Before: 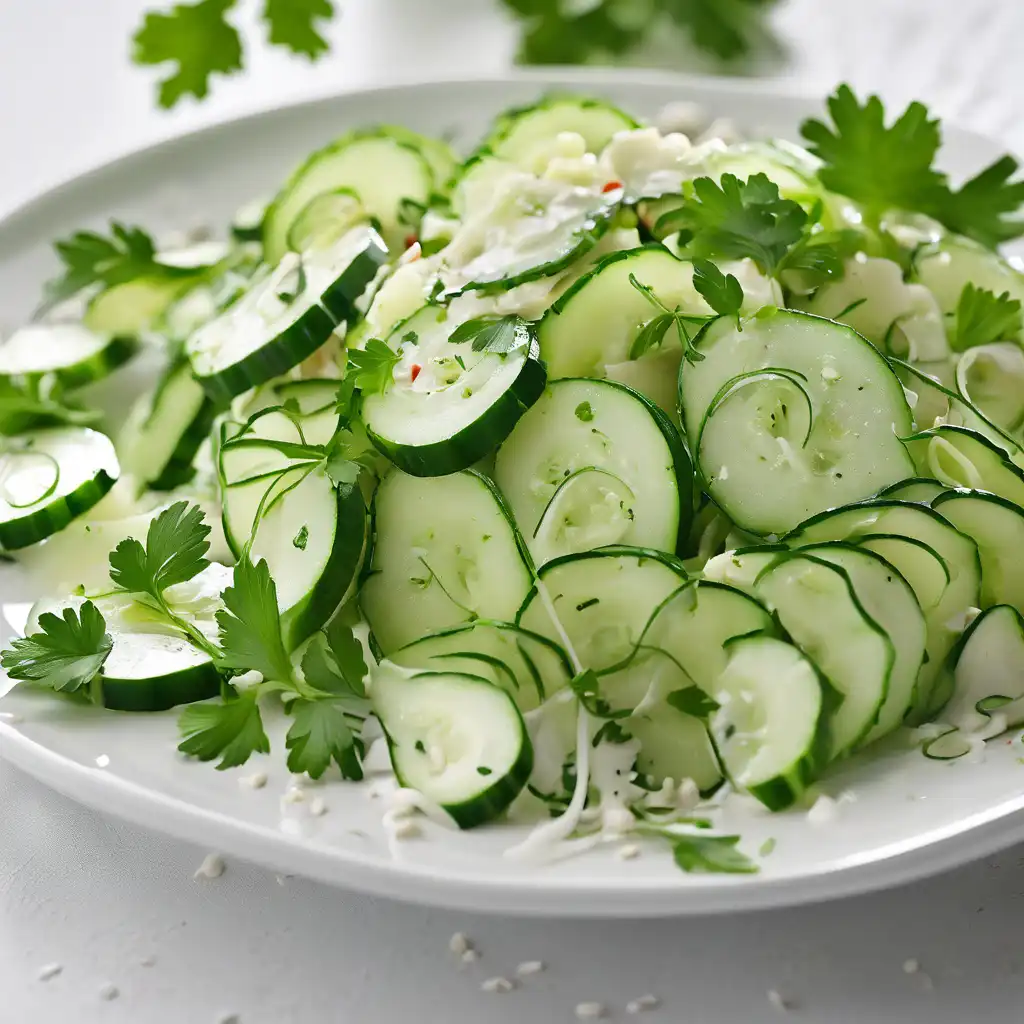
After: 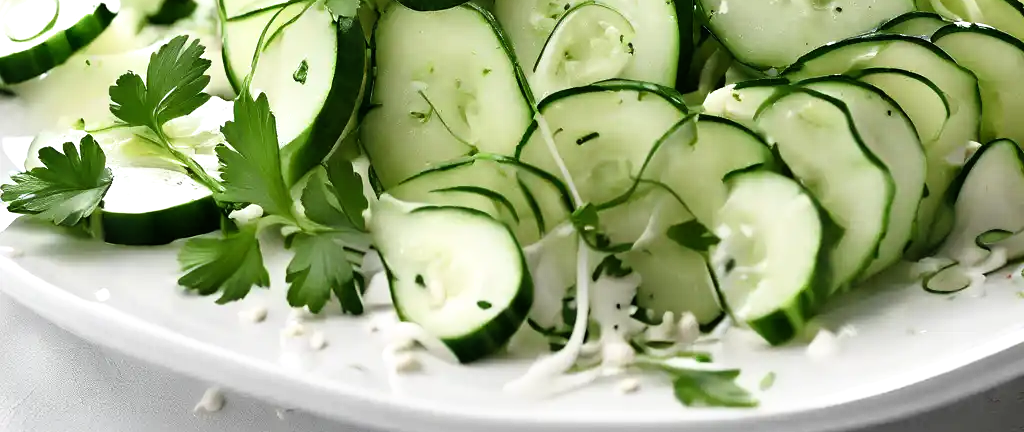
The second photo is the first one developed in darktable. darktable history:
filmic rgb: white relative exposure 2.2 EV, hardness 6.97
crop: top 45.551%, bottom 12.262%
